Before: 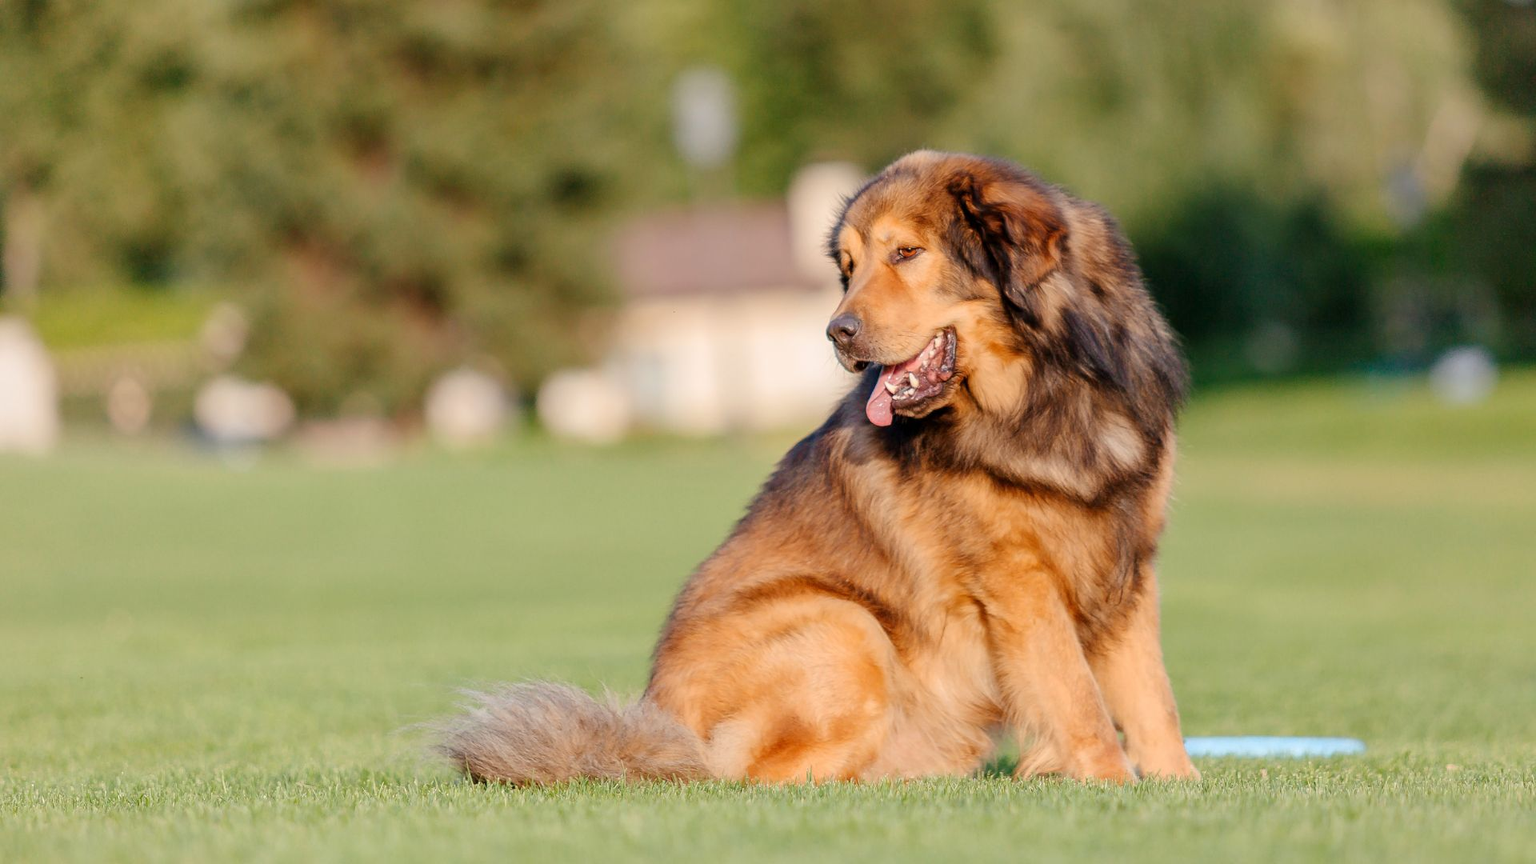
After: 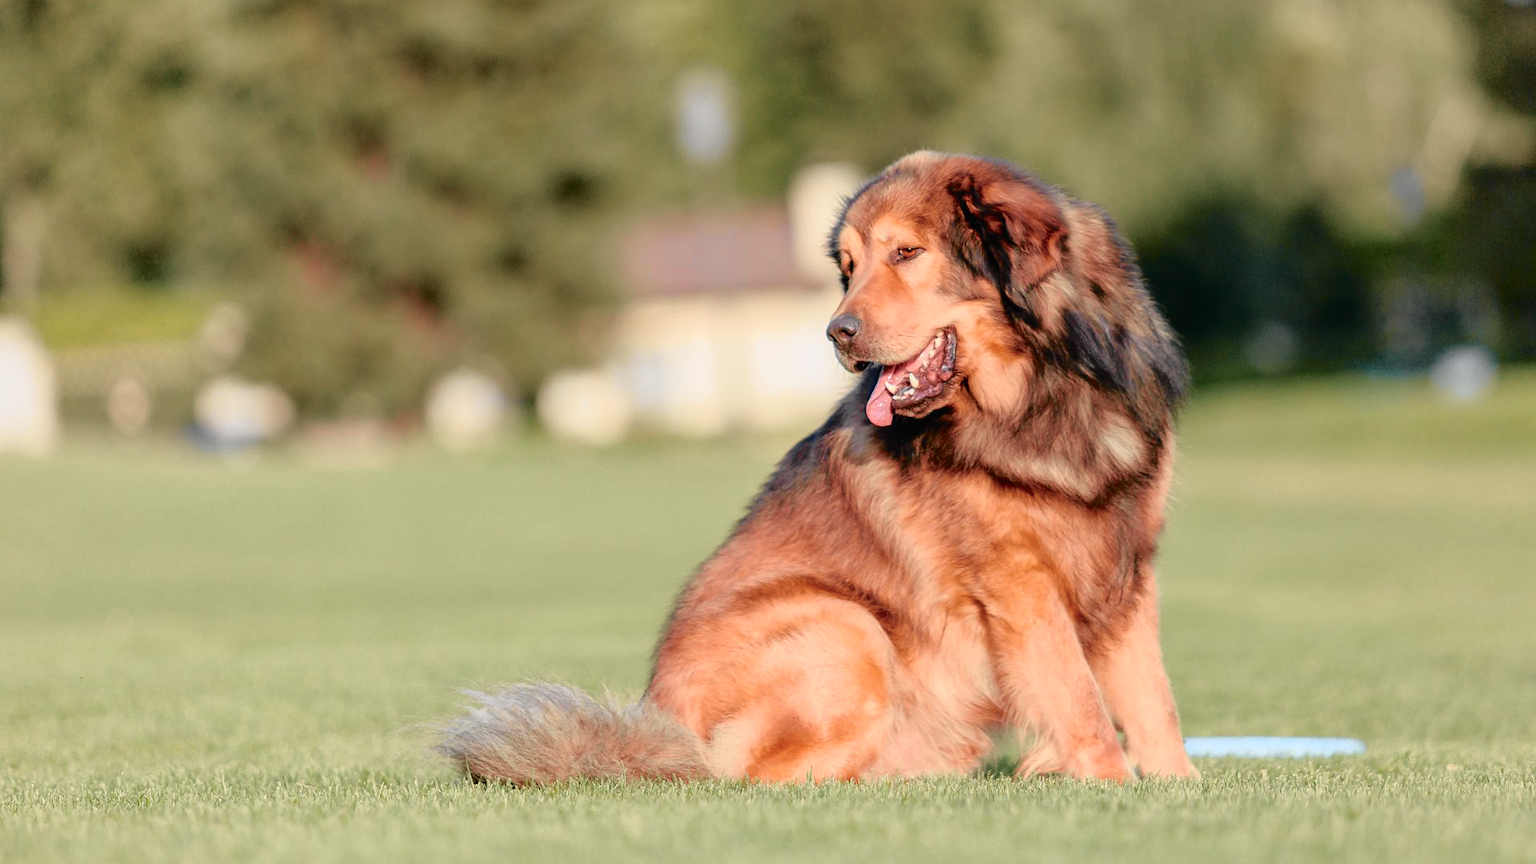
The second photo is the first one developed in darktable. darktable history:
base curve: curves: ch0 [(0, 0) (0.303, 0.277) (1, 1)]
tone curve: curves: ch0 [(0, 0.009) (0.105, 0.08) (0.195, 0.18) (0.283, 0.316) (0.384, 0.434) (0.485, 0.531) (0.638, 0.69) (0.81, 0.872) (1, 0.977)]; ch1 [(0, 0) (0.161, 0.092) (0.35, 0.33) (0.379, 0.401) (0.456, 0.469) (0.502, 0.5) (0.525, 0.514) (0.586, 0.617) (0.635, 0.655) (1, 1)]; ch2 [(0, 0) (0.371, 0.362) (0.437, 0.437) (0.48, 0.49) (0.53, 0.515) (0.56, 0.571) (0.622, 0.606) (1, 1)], color space Lab, independent channels, preserve colors none
